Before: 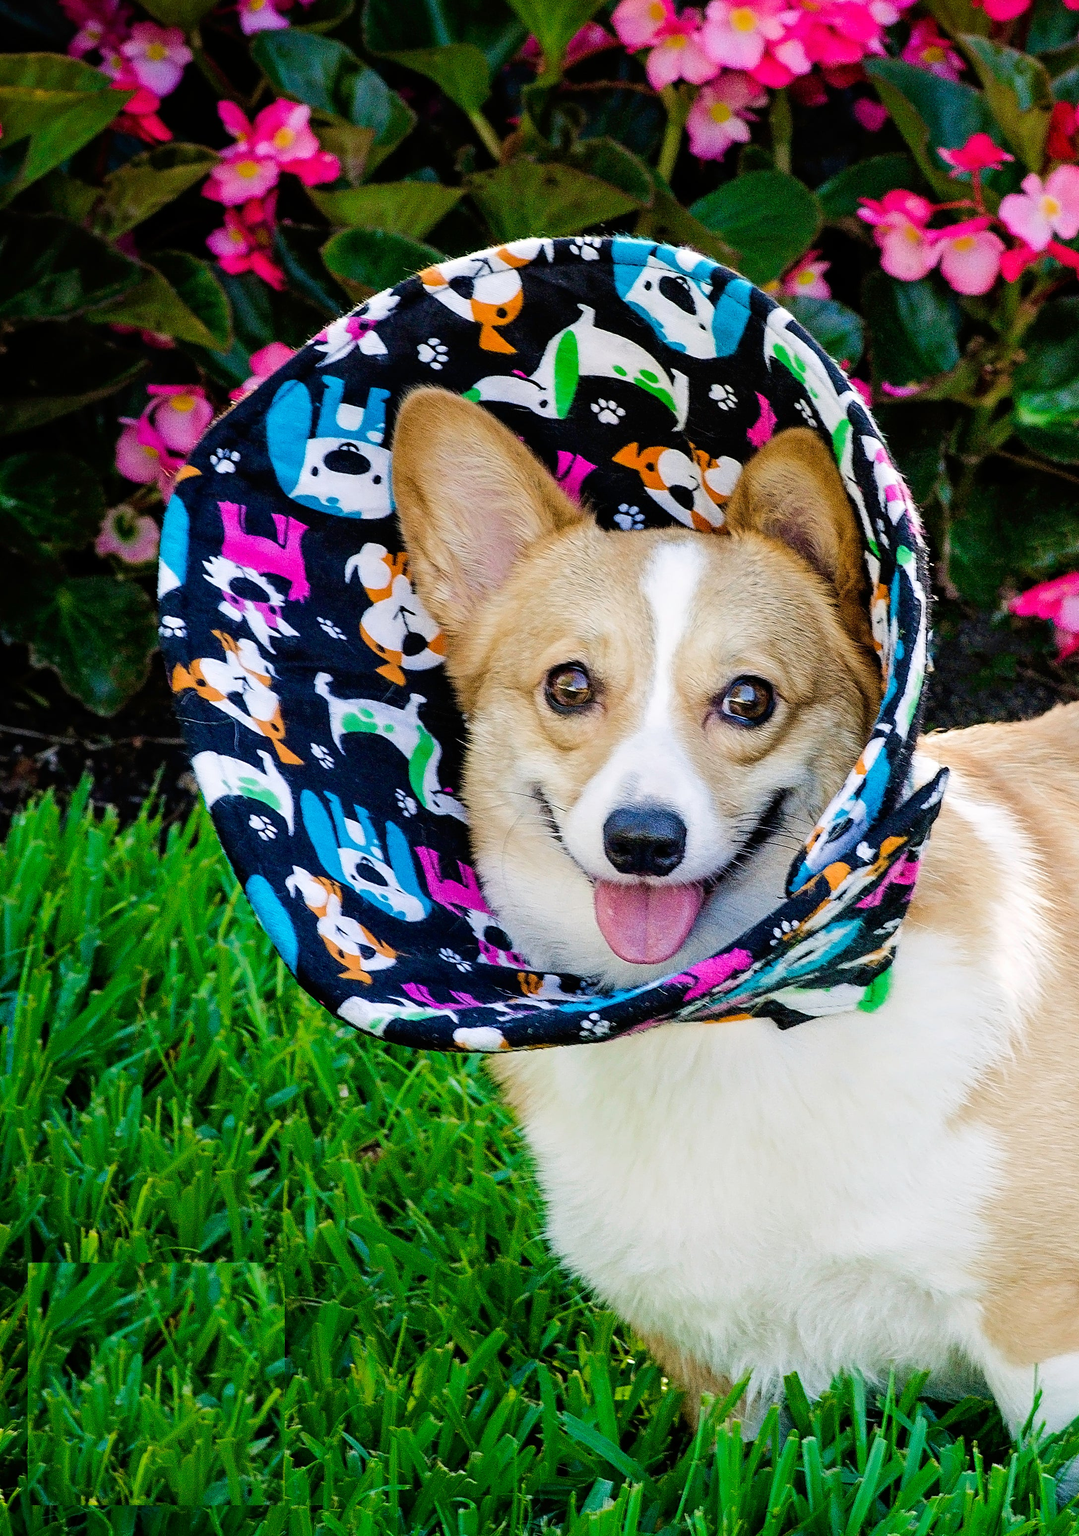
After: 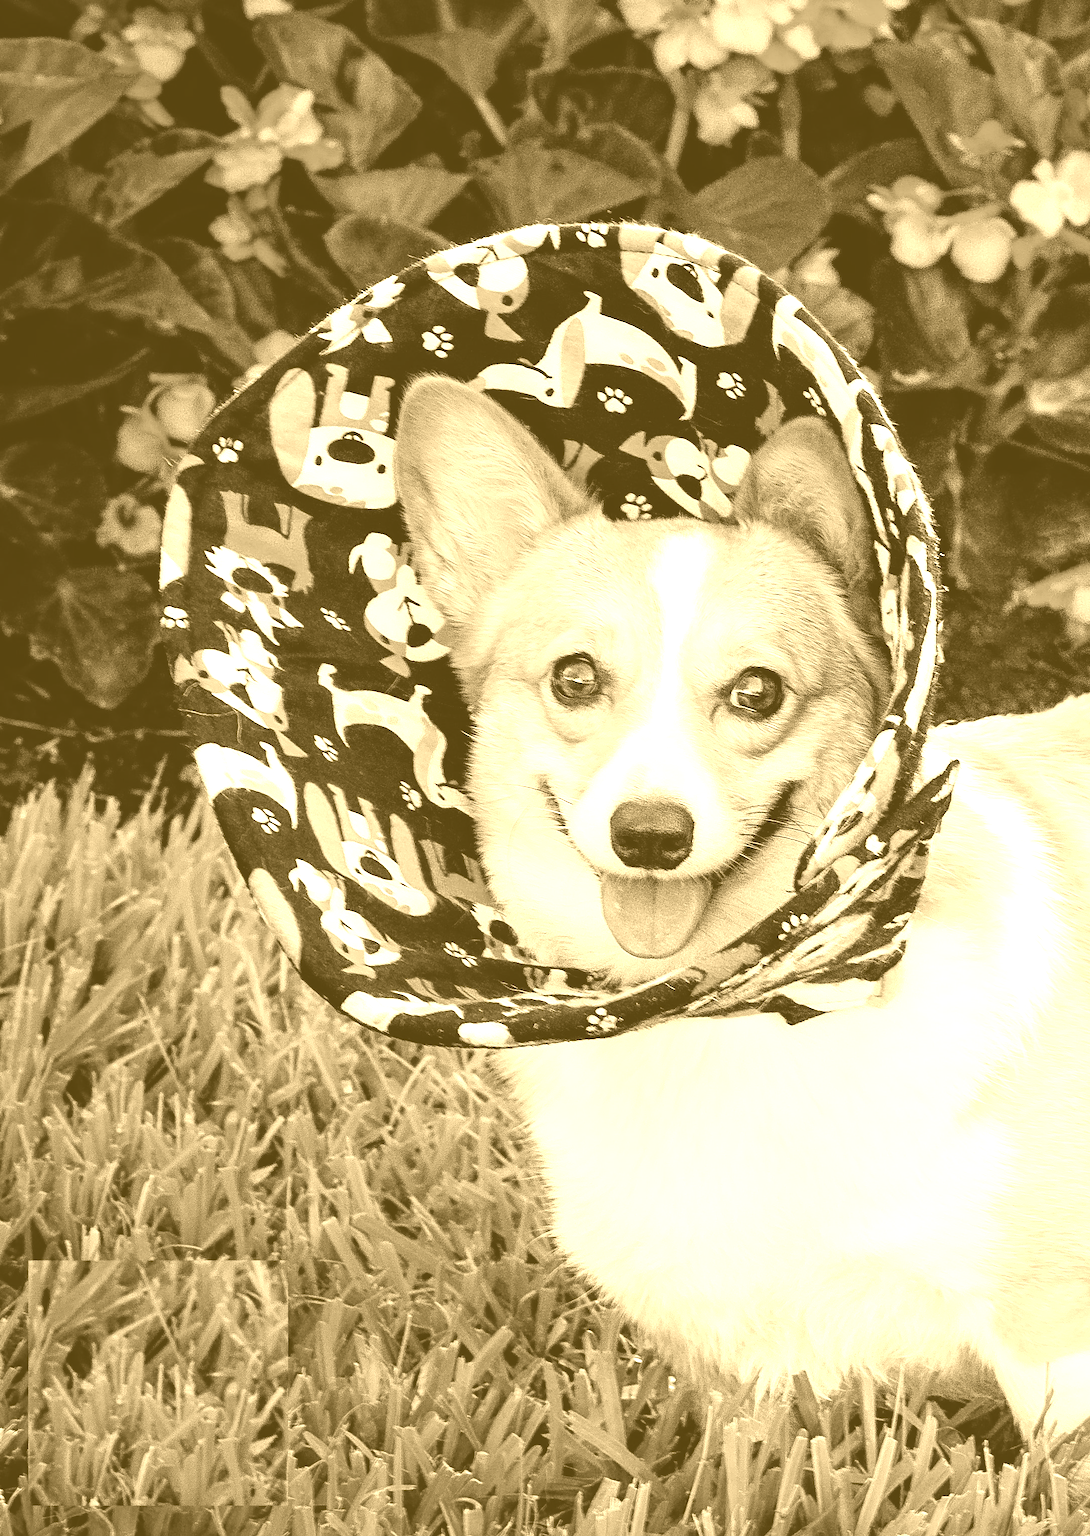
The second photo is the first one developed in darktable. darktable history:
crop: top 1.049%, right 0.001%
color zones: mix -62.47%
colorize: hue 36°, source mix 100%
white balance: red 0.766, blue 1.537
